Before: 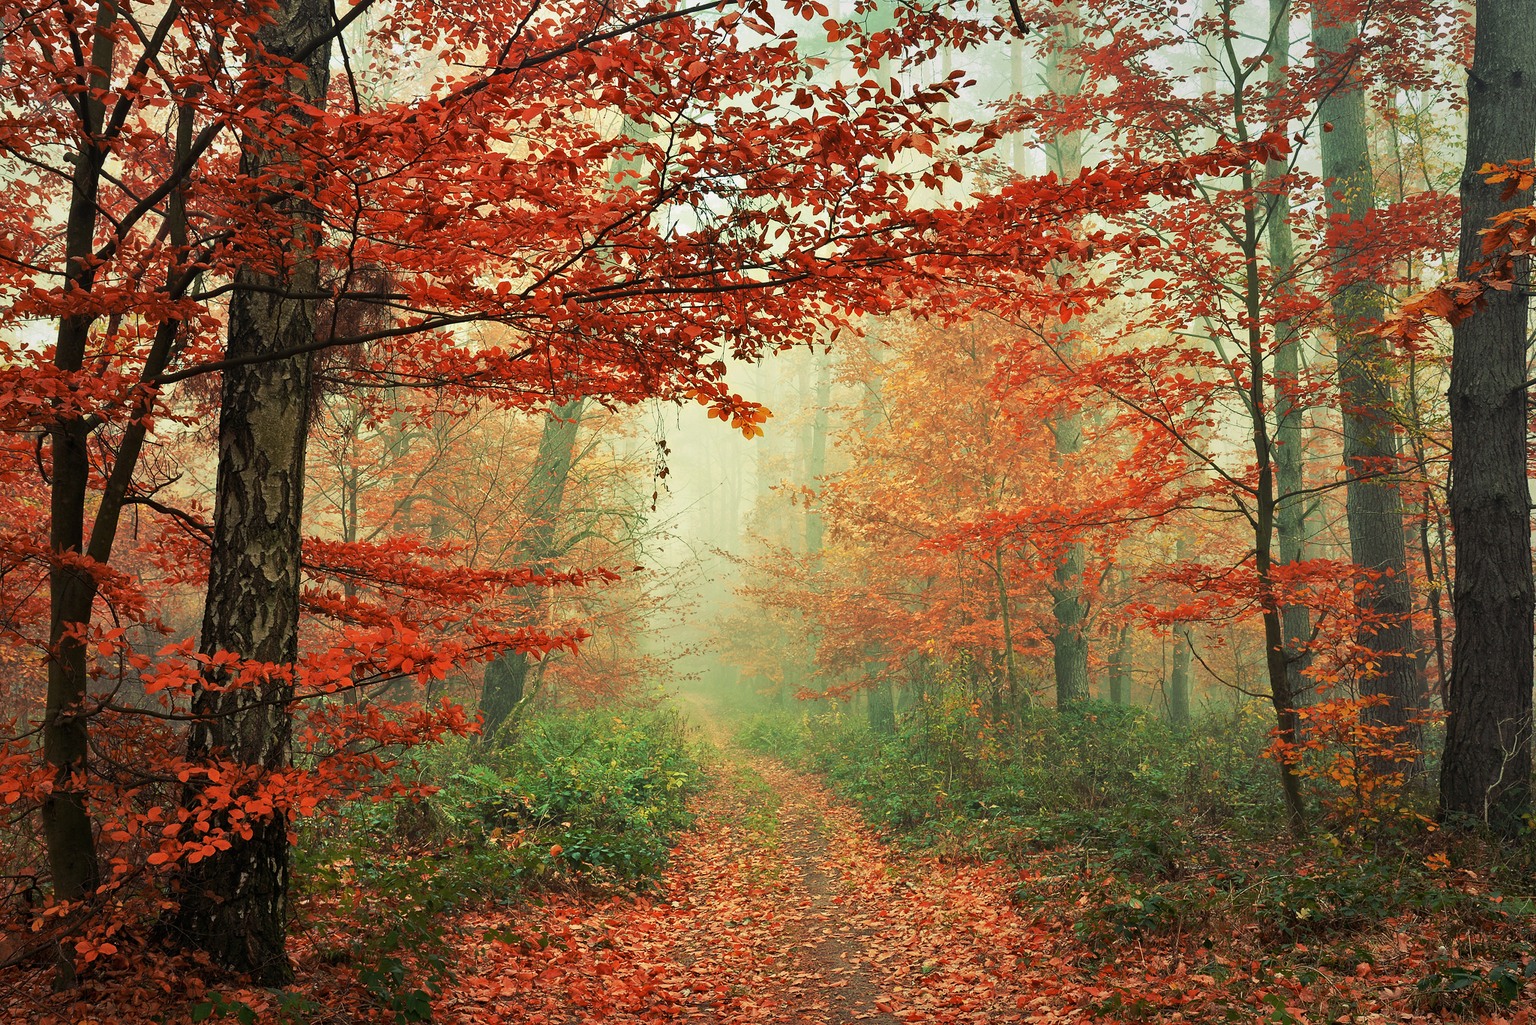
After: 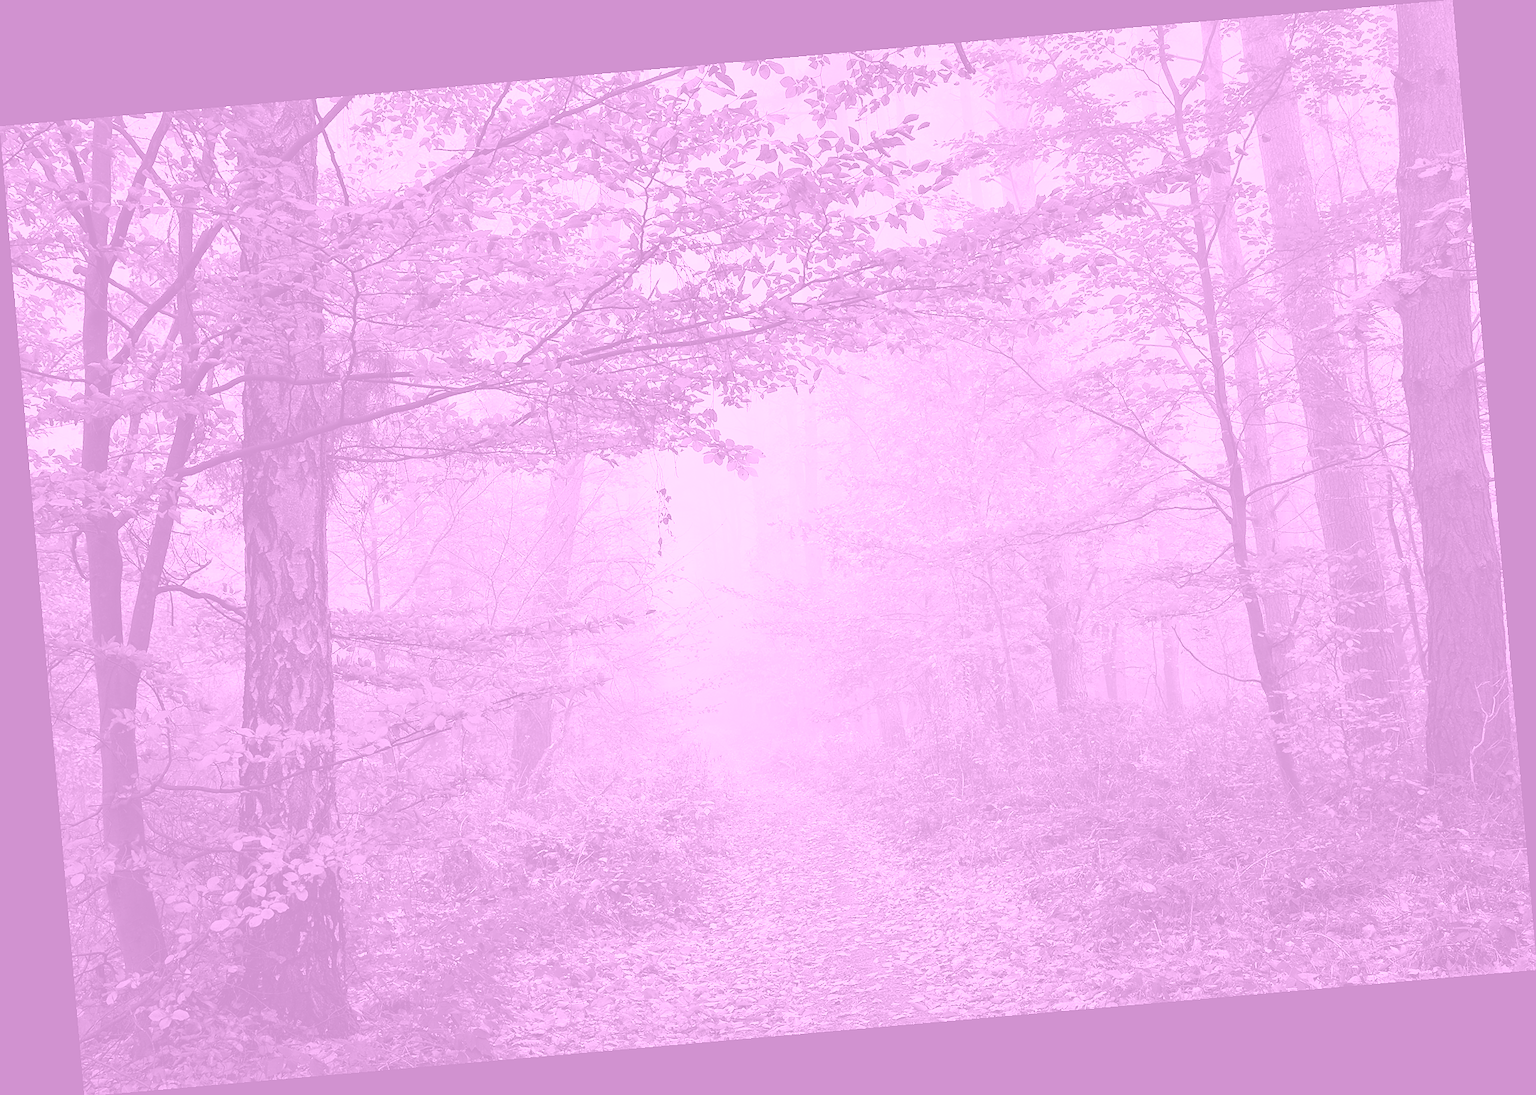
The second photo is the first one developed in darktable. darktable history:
colorize: hue 331.2°, saturation 75%, source mix 30.28%, lightness 70.52%, version 1
sharpen: radius 0.969, amount 0.604
rotate and perspective: rotation -4.98°, automatic cropping off
